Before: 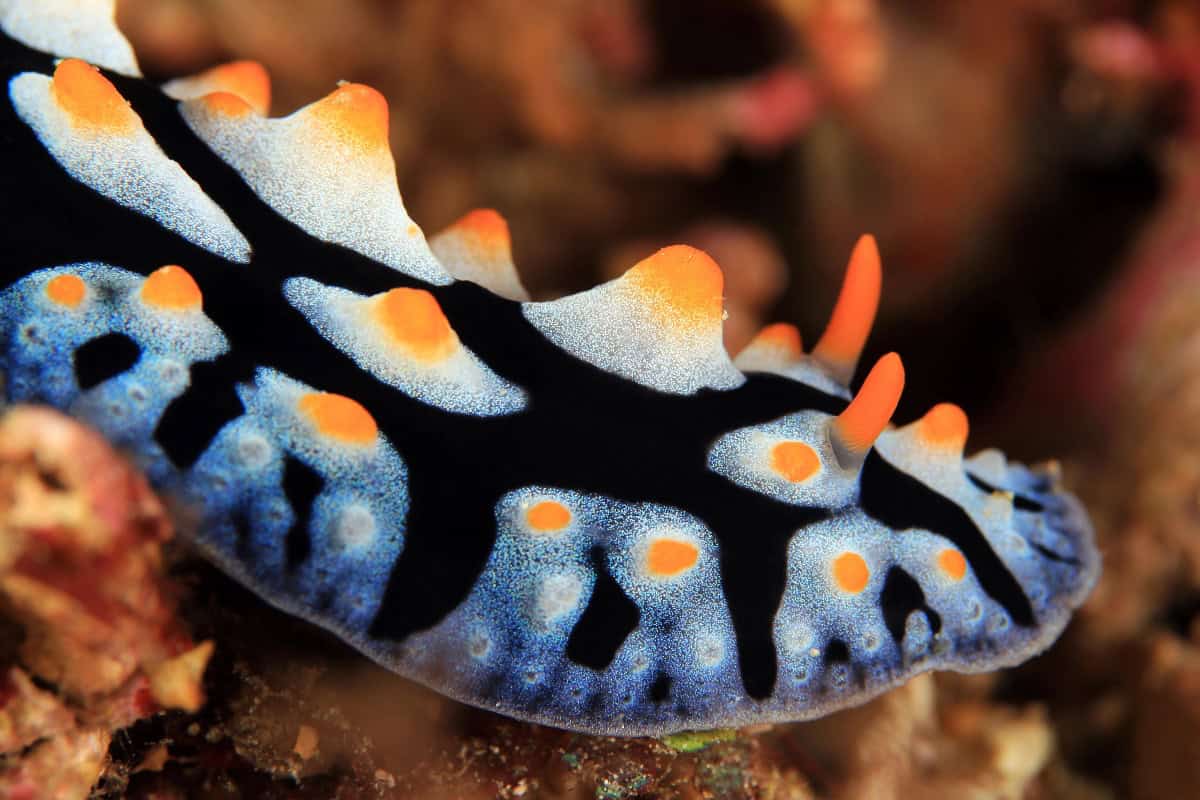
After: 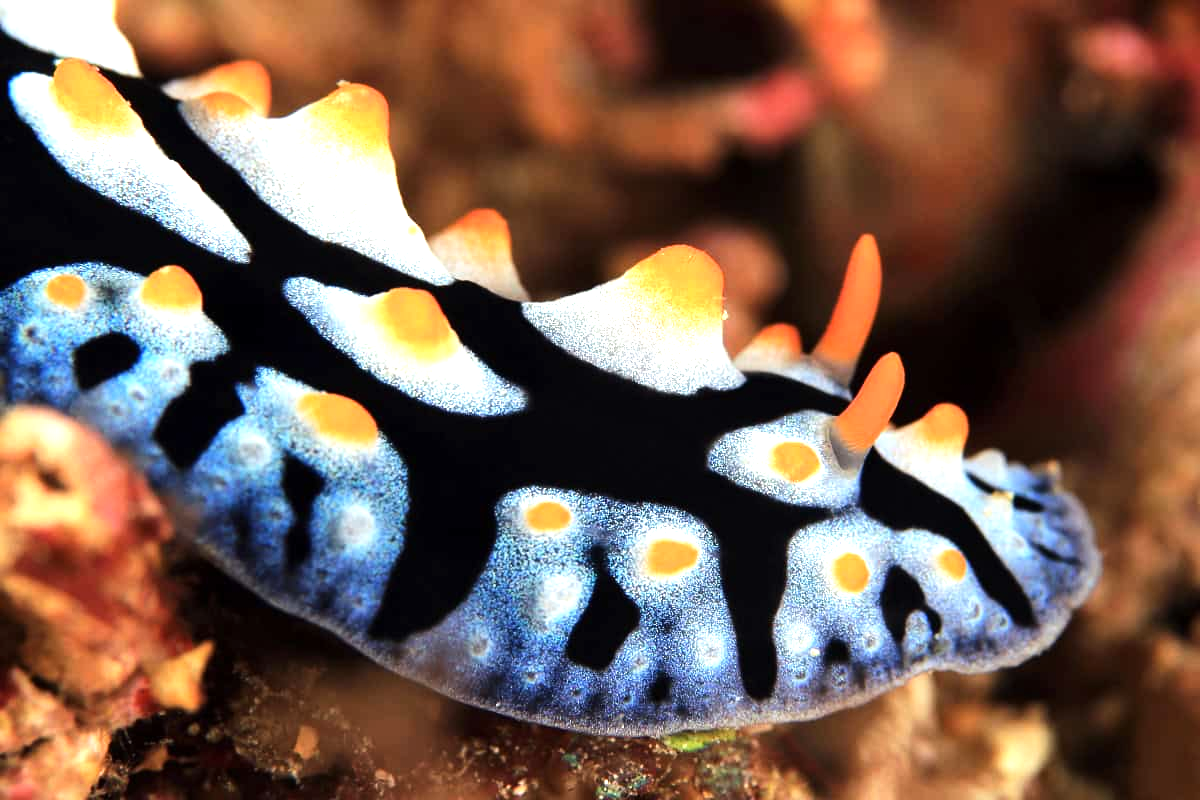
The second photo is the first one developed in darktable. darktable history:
exposure: exposure 0.564 EV, compensate highlight preservation false
tone equalizer: -8 EV -0.417 EV, -7 EV -0.389 EV, -6 EV -0.333 EV, -5 EV -0.222 EV, -3 EV 0.222 EV, -2 EV 0.333 EV, -1 EV 0.389 EV, +0 EV 0.417 EV, edges refinement/feathering 500, mask exposure compensation -1.57 EV, preserve details no
